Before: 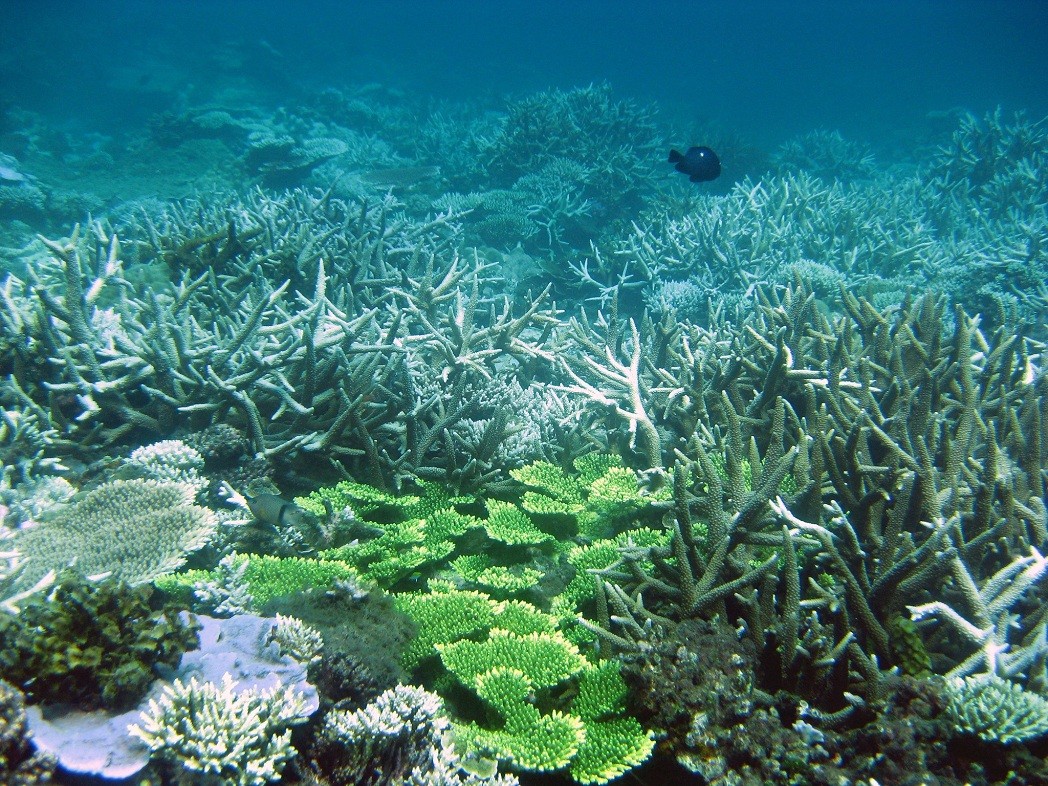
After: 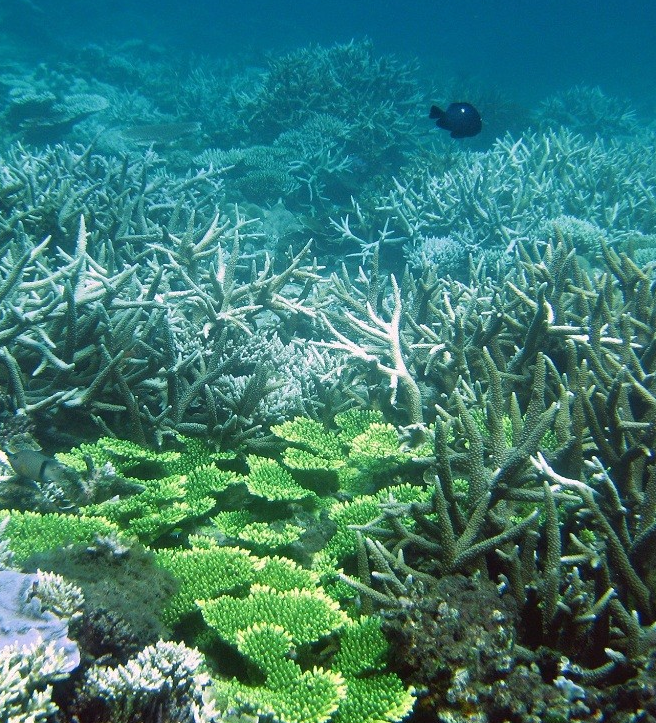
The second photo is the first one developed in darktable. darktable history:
crop and rotate: left 22.888%, top 5.62%, right 14.452%, bottom 2.288%
